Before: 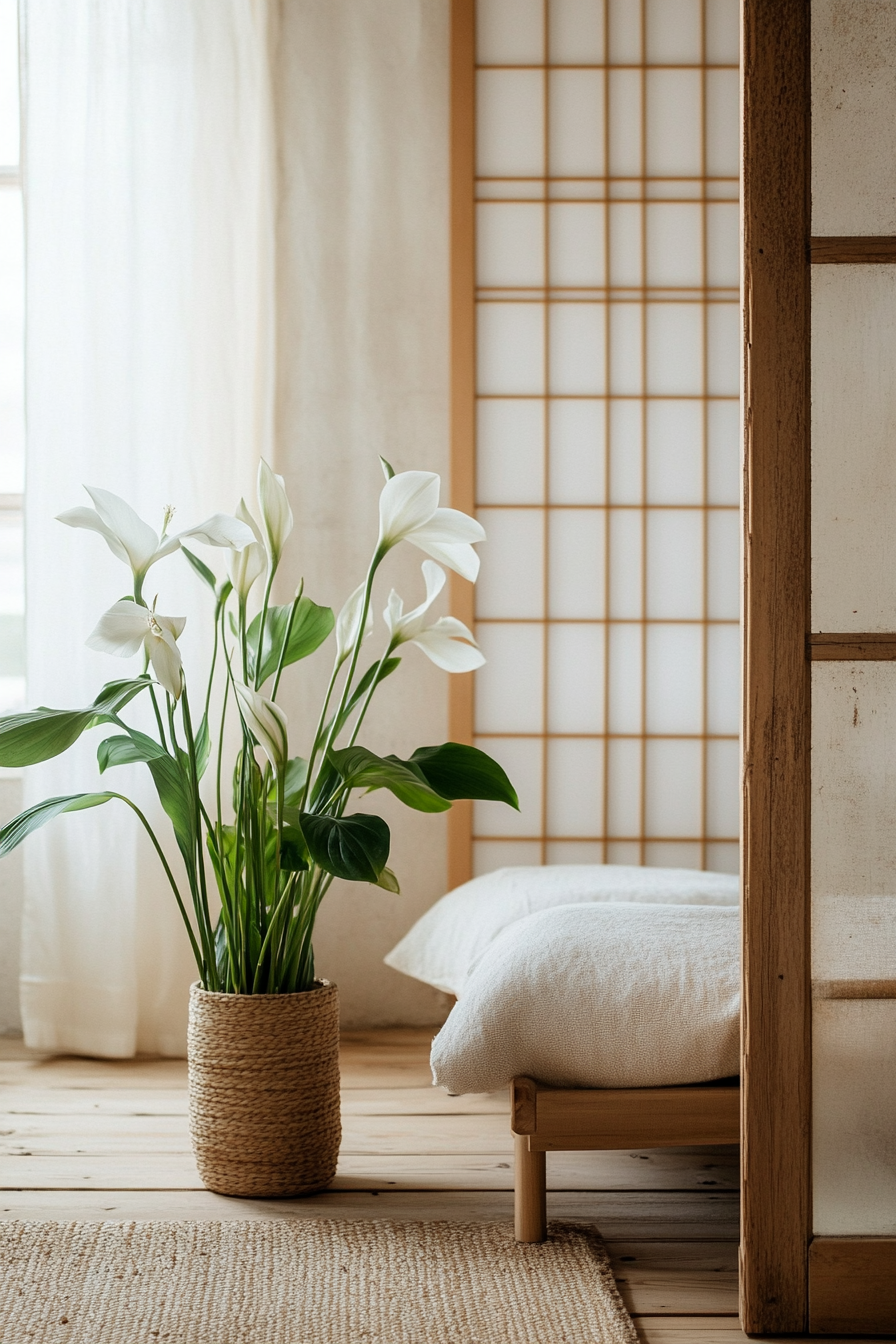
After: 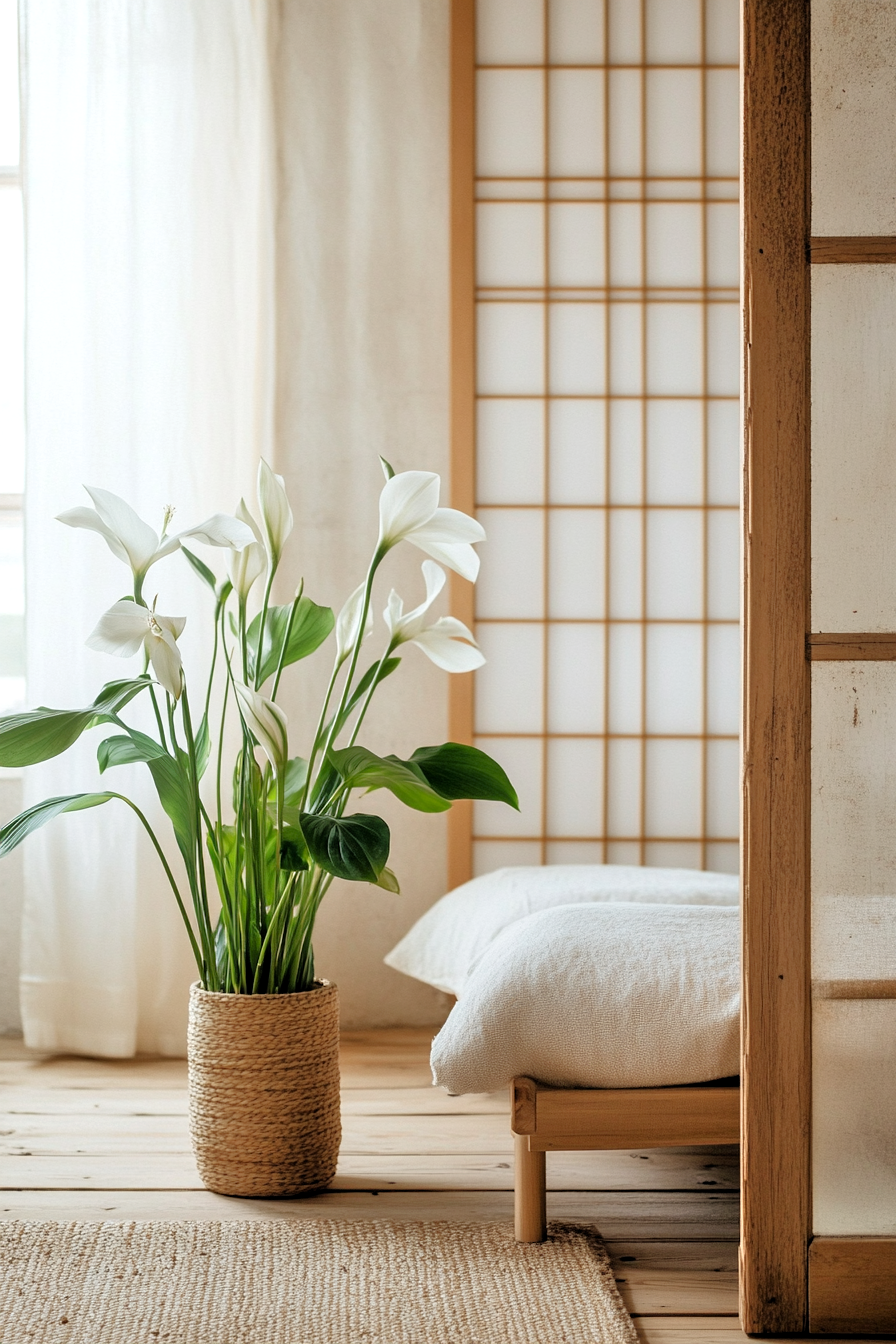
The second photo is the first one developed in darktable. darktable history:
tone equalizer: -7 EV 0.149 EV, -6 EV 0.639 EV, -5 EV 1.13 EV, -4 EV 1.36 EV, -3 EV 1.14 EV, -2 EV 0.6 EV, -1 EV 0.159 EV
levels: white 99.92%, levels [0.016, 0.492, 0.969]
